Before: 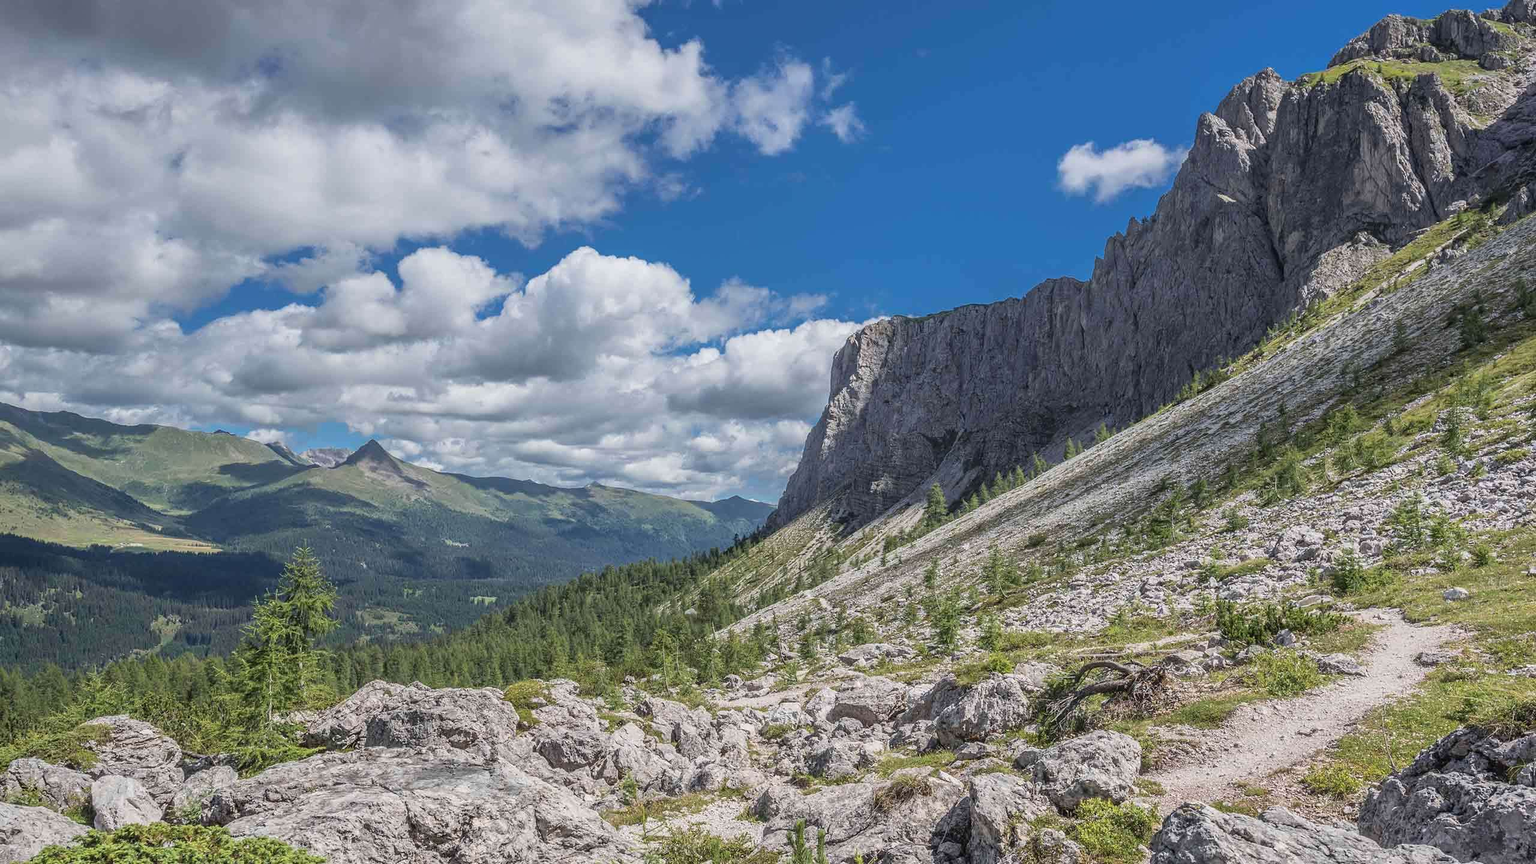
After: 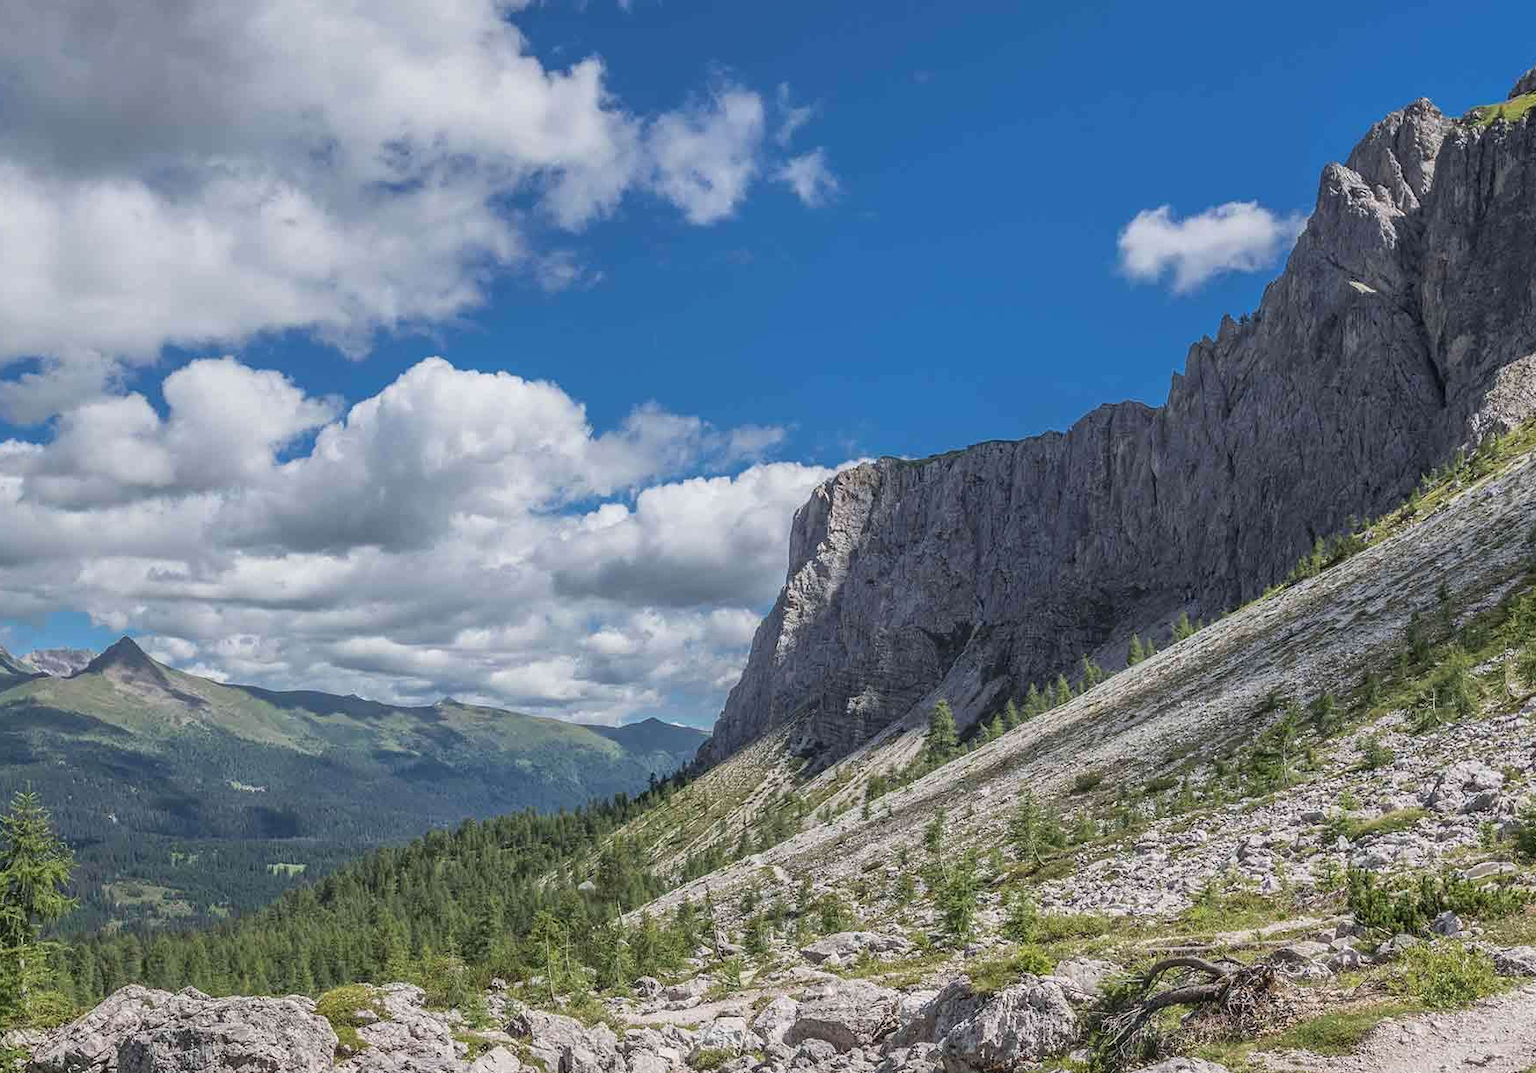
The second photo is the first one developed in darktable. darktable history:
crop: left 18.605%, right 12.305%, bottom 14.114%
